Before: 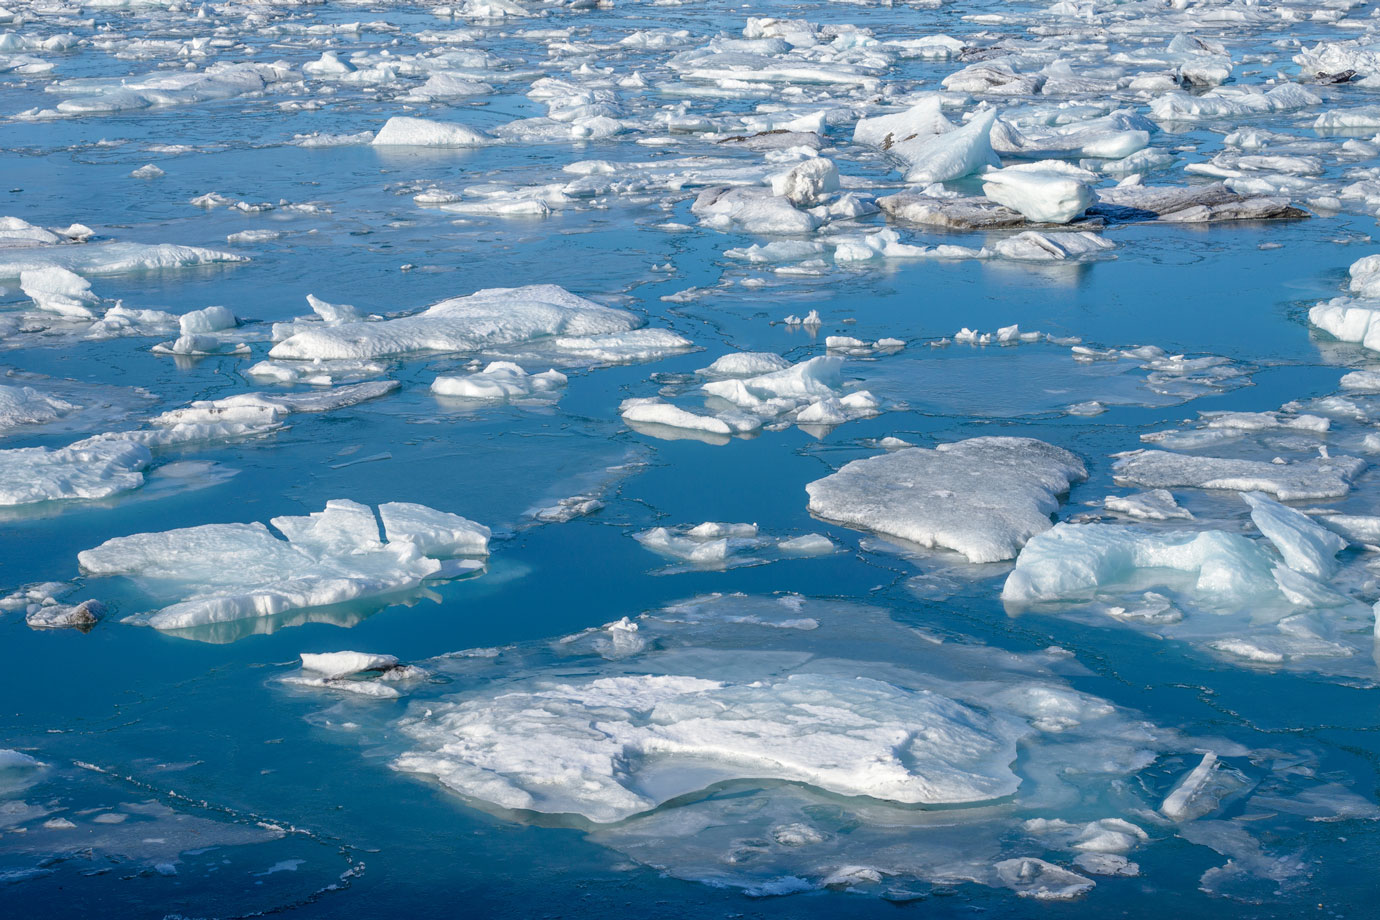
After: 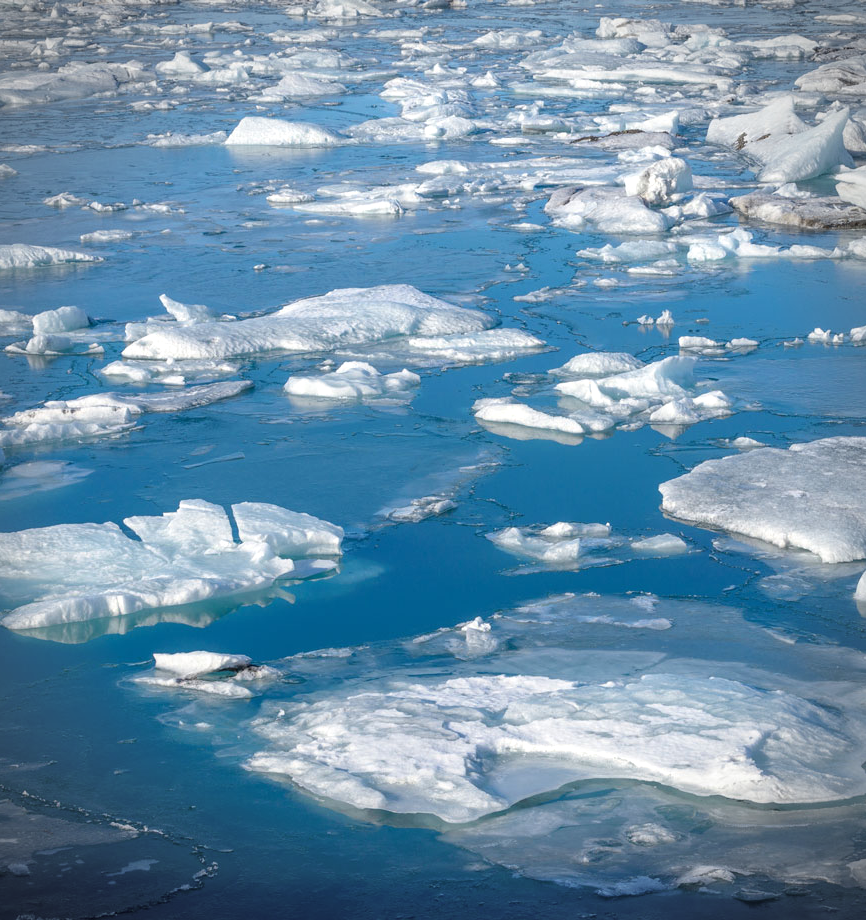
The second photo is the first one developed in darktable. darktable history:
crop: left 10.692%, right 26.548%
vignetting: unbound false
exposure: exposure 0.2 EV, compensate exposure bias true, compensate highlight preservation false
